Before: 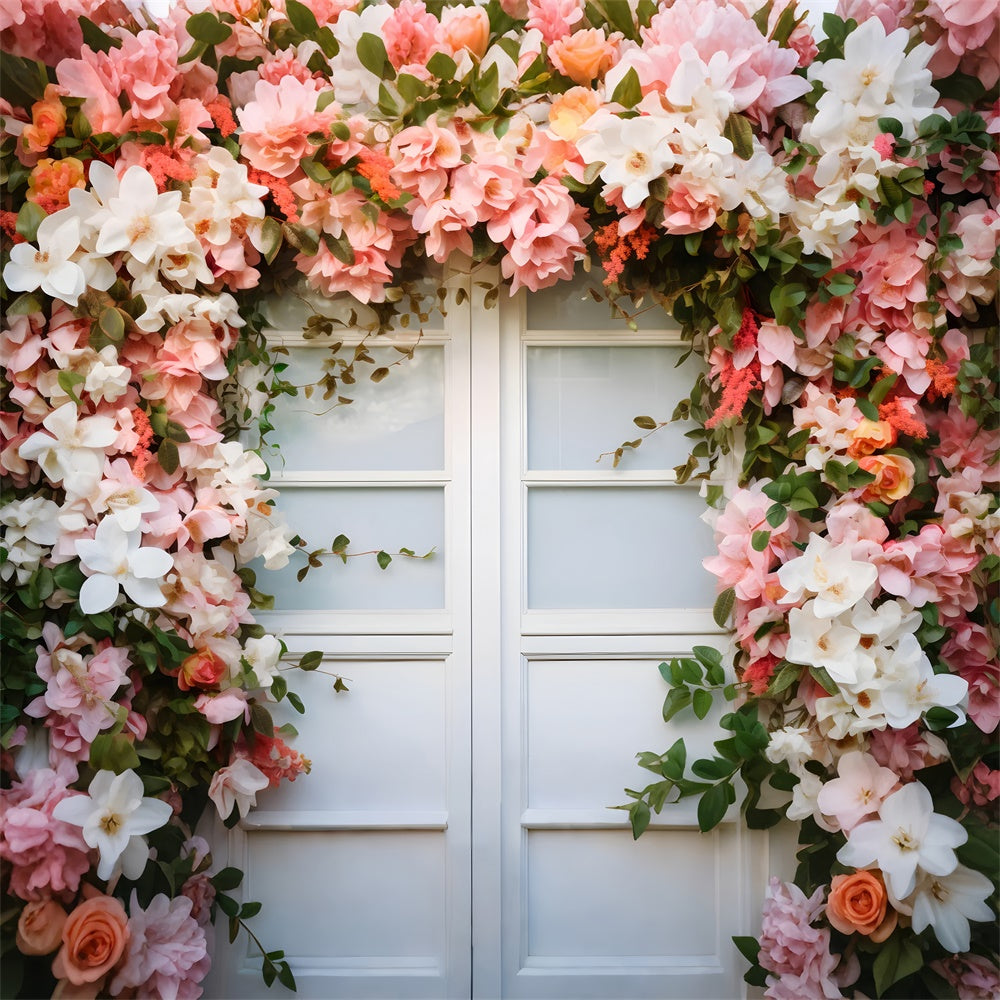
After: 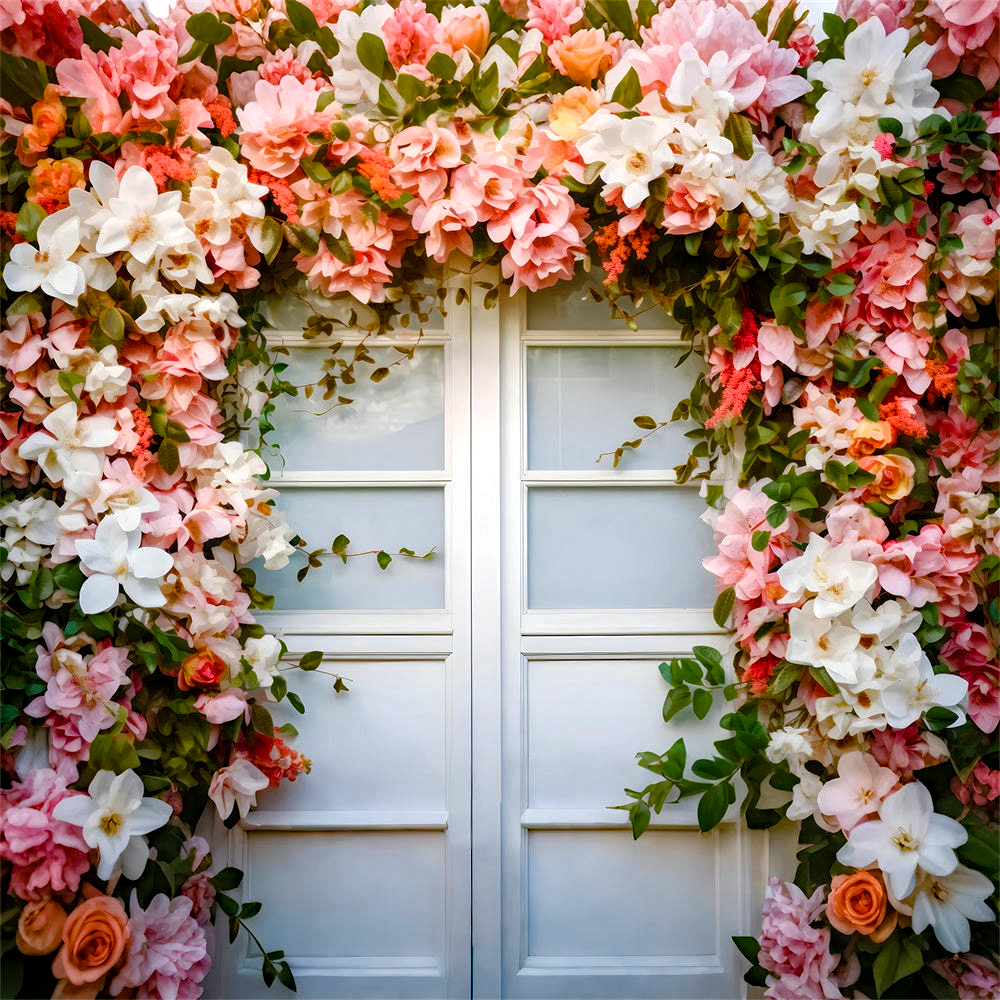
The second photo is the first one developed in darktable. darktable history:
tone equalizer: on, module defaults
local contrast: highlights 99%, shadows 86%, detail 160%, midtone range 0.2
color balance rgb: perceptual saturation grading › global saturation 20%, perceptual saturation grading › highlights -25%, perceptual saturation grading › shadows 50%
haze removal: strength 0.29, distance 0.25, compatibility mode true, adaptive false
